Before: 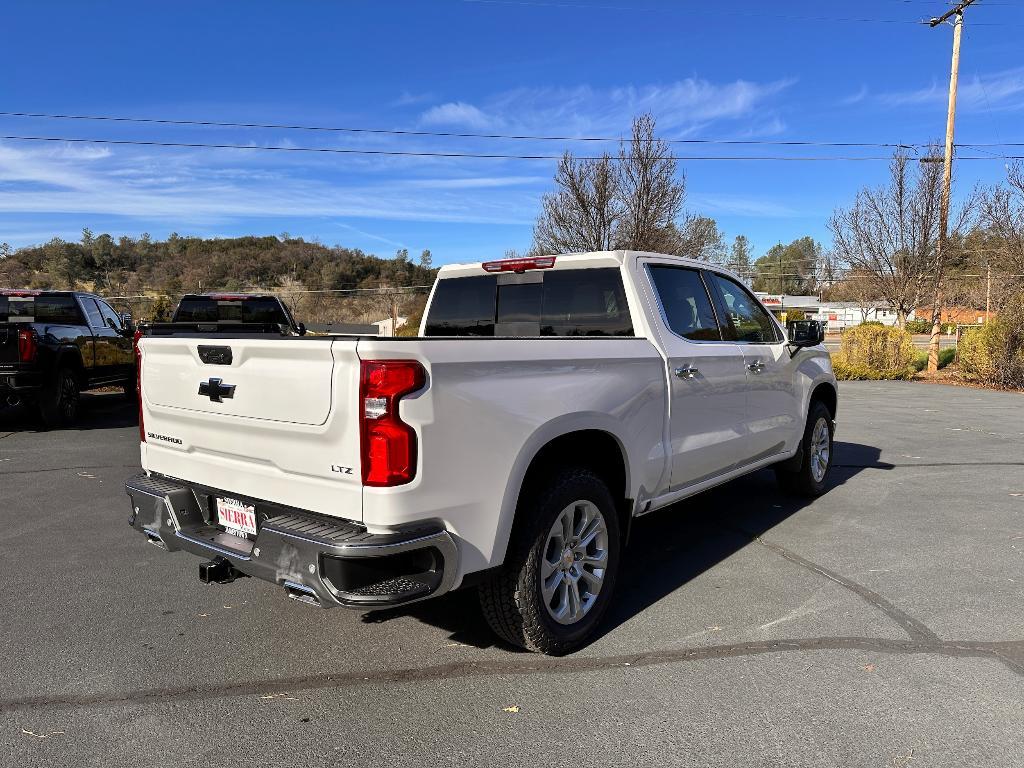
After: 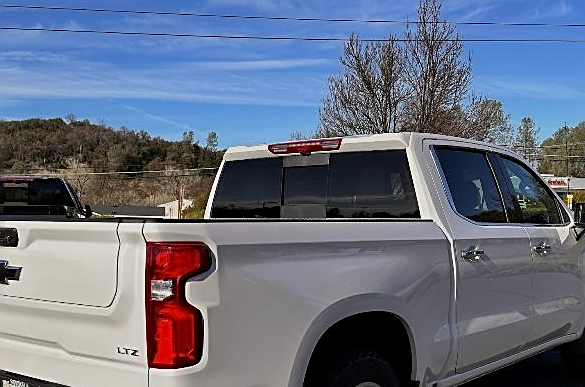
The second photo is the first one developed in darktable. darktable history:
crop: left 20.932%, top 15.471%, right 21.848%, bottom 34.081%
exposure: exposure -0.462 EV, compensate highlight preservation false
sharpen: on, module defaults
